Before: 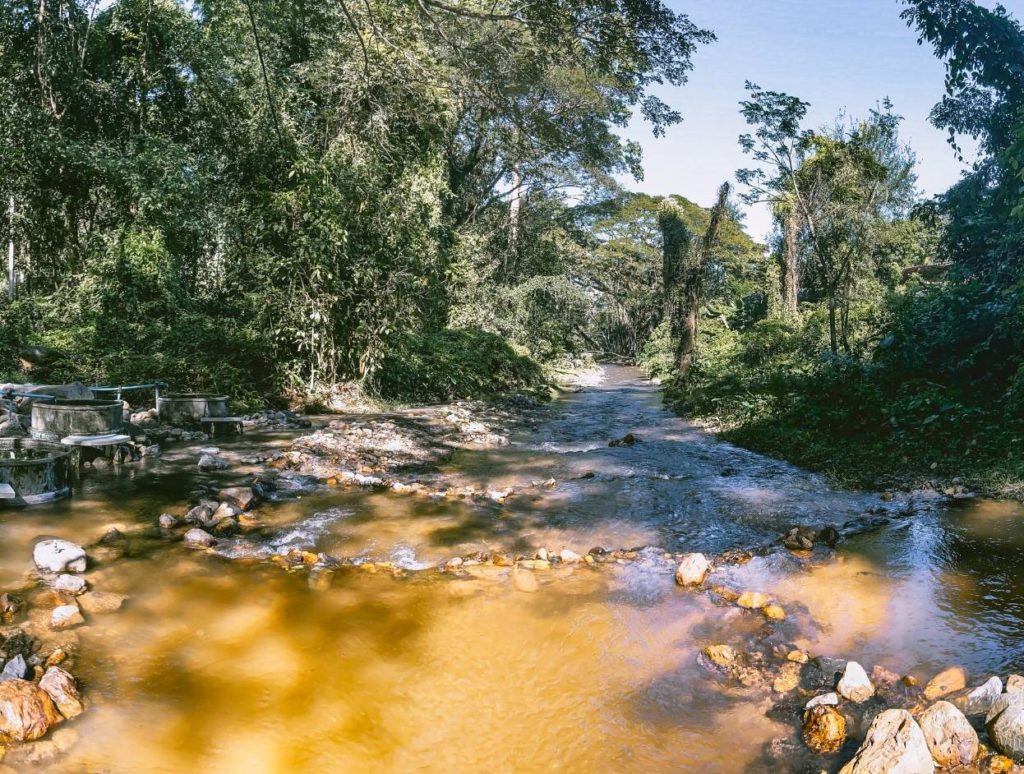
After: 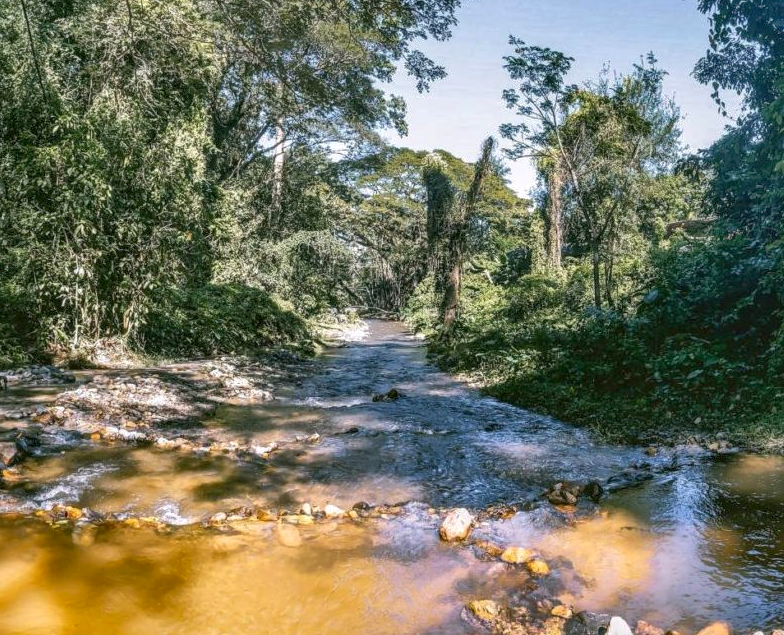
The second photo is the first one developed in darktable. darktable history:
crop: left 23.095%, top 5.827%, bottom 11.854%
shadows and highlights: on, module defaults
local contrast: highlights 61%, detail 143%, midtone range 0.428
